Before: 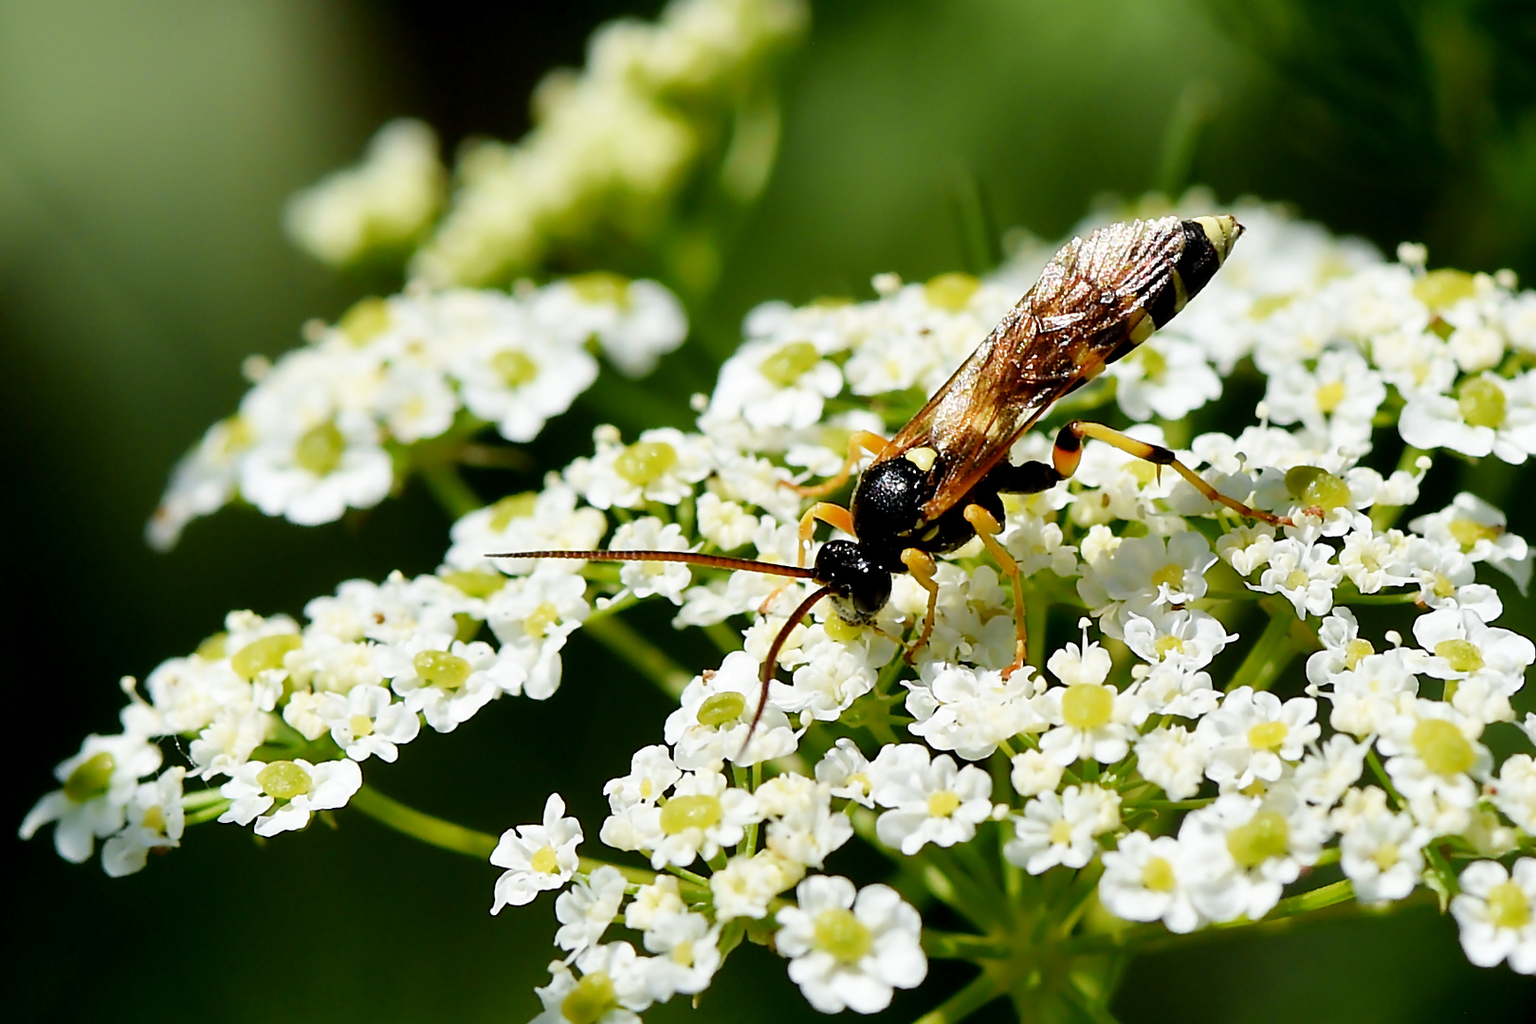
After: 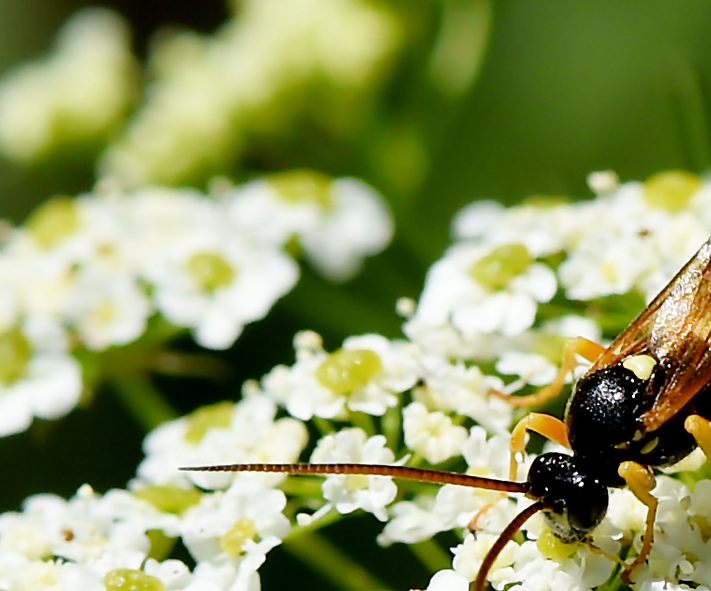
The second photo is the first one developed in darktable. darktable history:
crop: left 20.501%, top 10.857%, right 35.575%, bottom 34.397%
